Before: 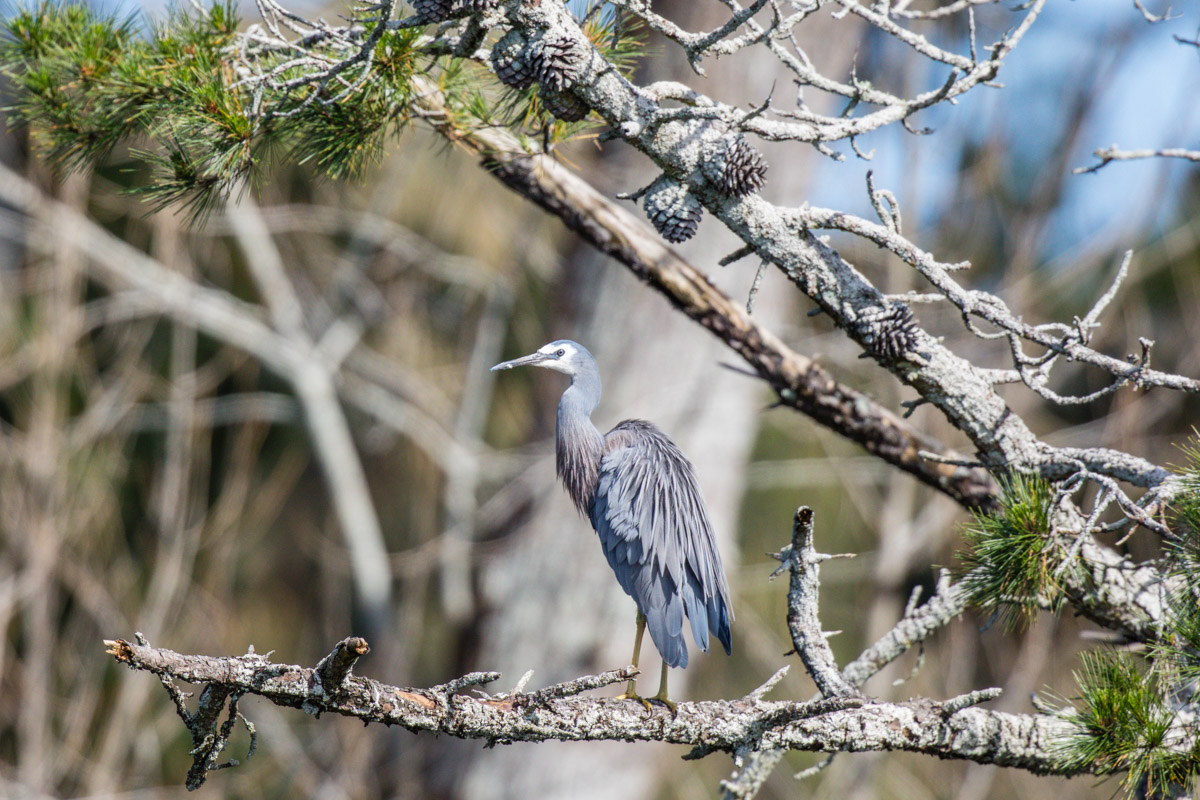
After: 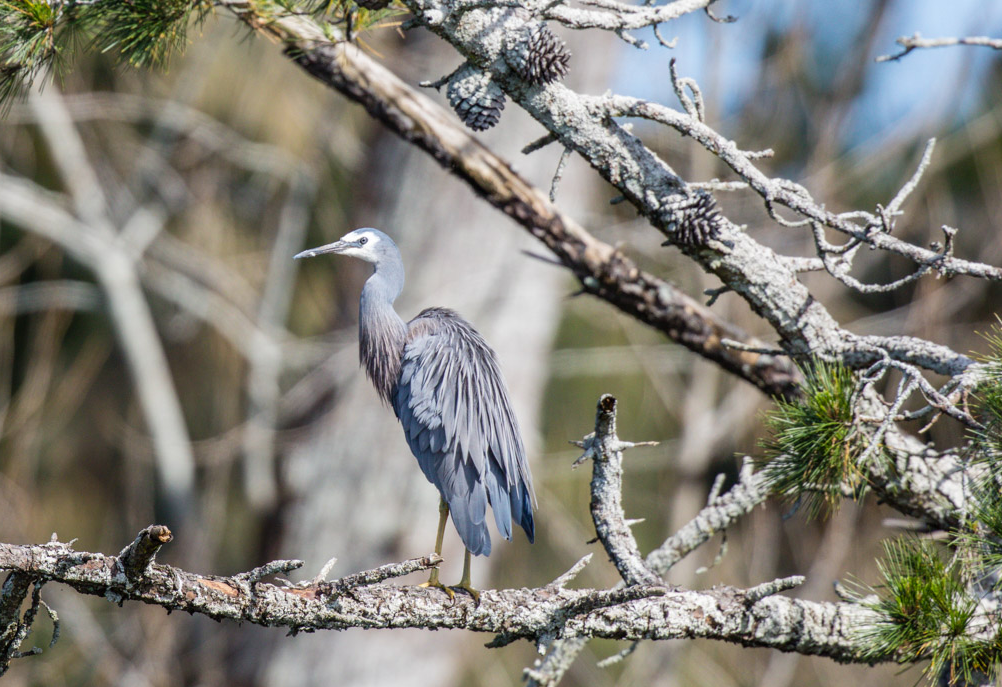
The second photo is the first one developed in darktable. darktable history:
crop: left 16.48%, top 14.109%
